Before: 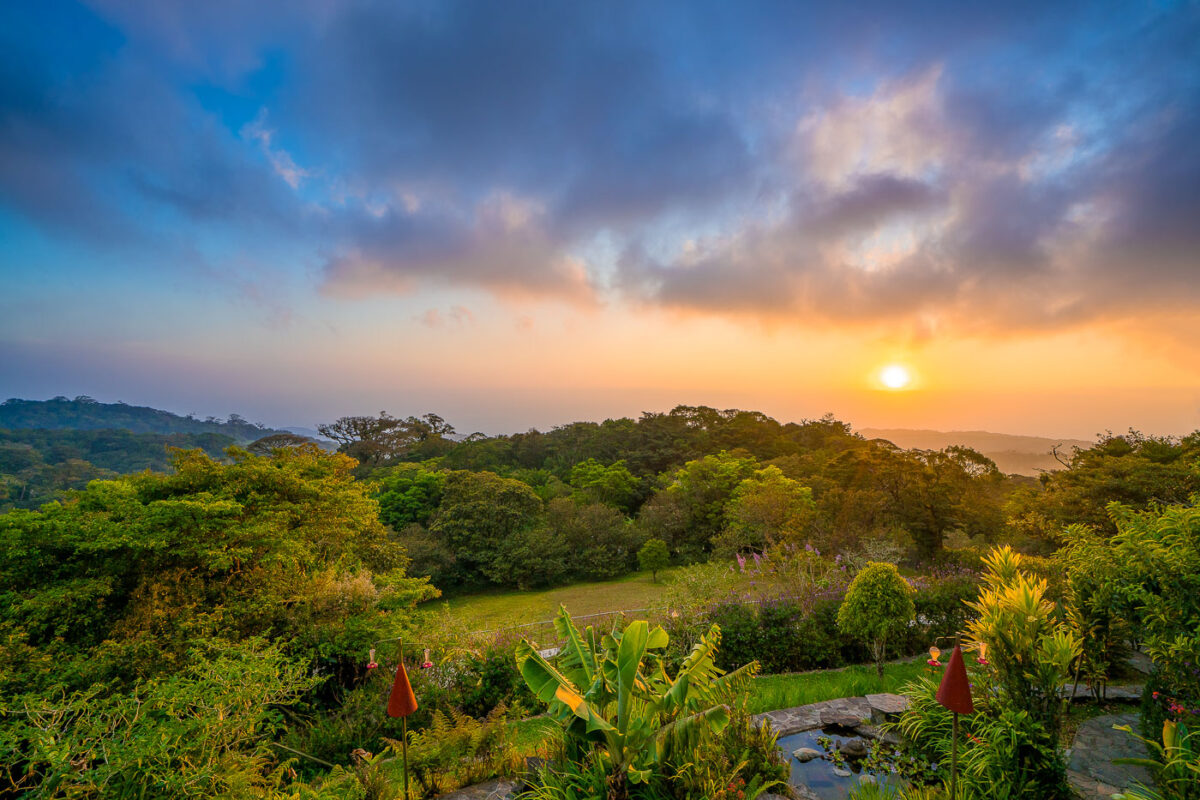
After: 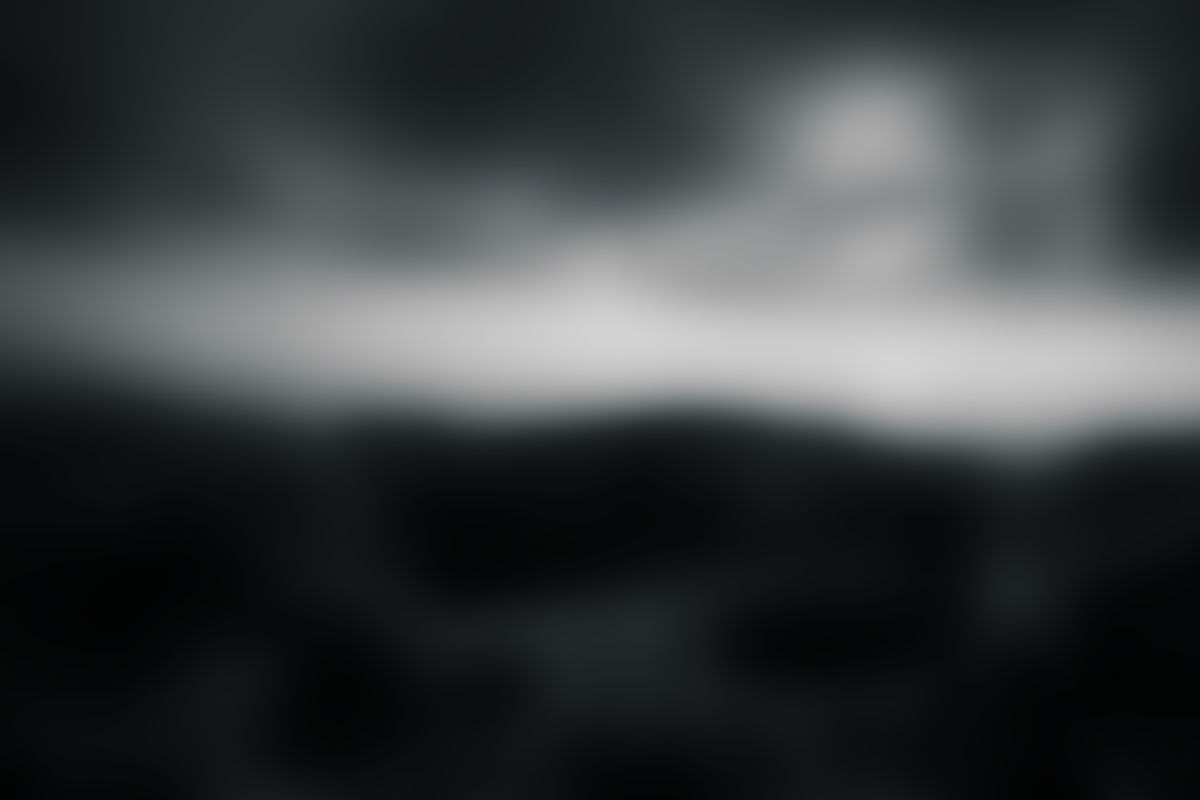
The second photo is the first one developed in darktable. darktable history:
split-toning: shadows › hue 201.6°, shadows › saturation 0.16, highlights › hue 50.4°, highlights › saturation 0.2, balance -49.9
lowpass: radius 31.92, contrast 1.72, brightness -0.98, saturation 0.94
monochrome: on, module defaults
color balance: output saturation 120%
